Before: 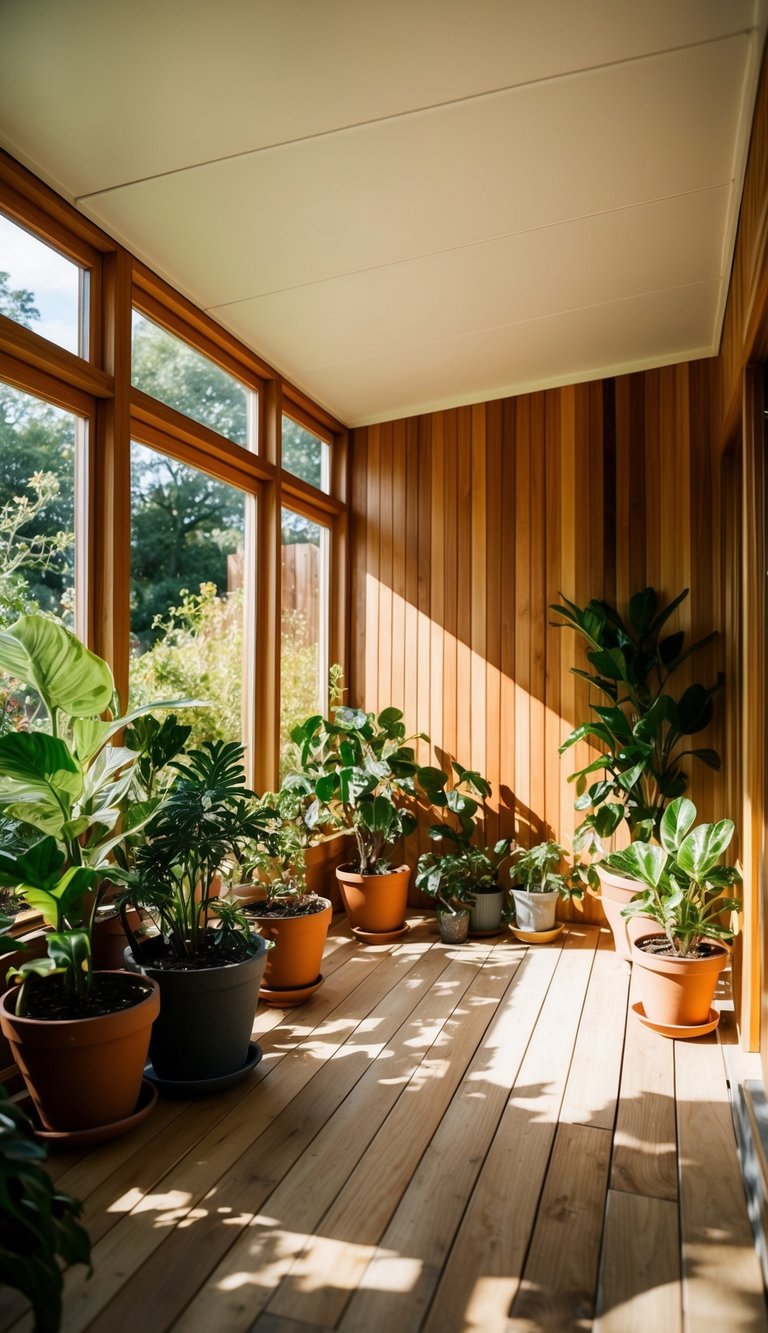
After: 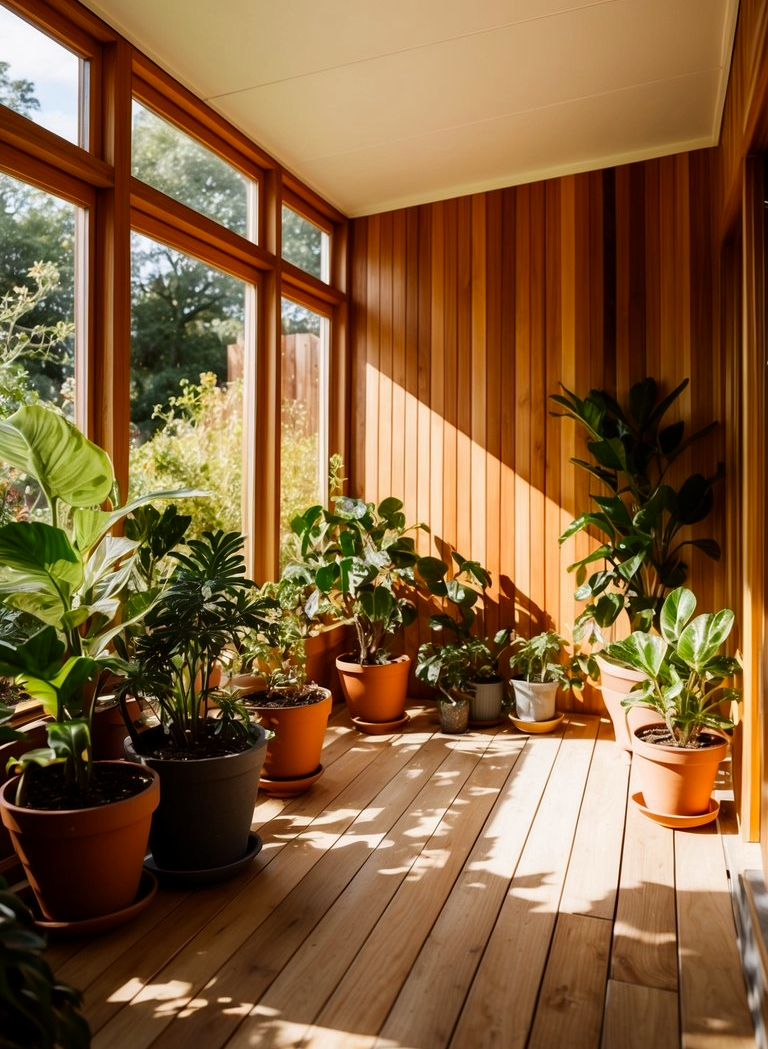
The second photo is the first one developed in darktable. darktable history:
rgb levels: mode RGB, independent channels, levels [[0, 0.5, 1], [0, 0.521, 1], [0, 0.536, 1]]
crop and rotate: top 15.774%, bottom 5.506%
